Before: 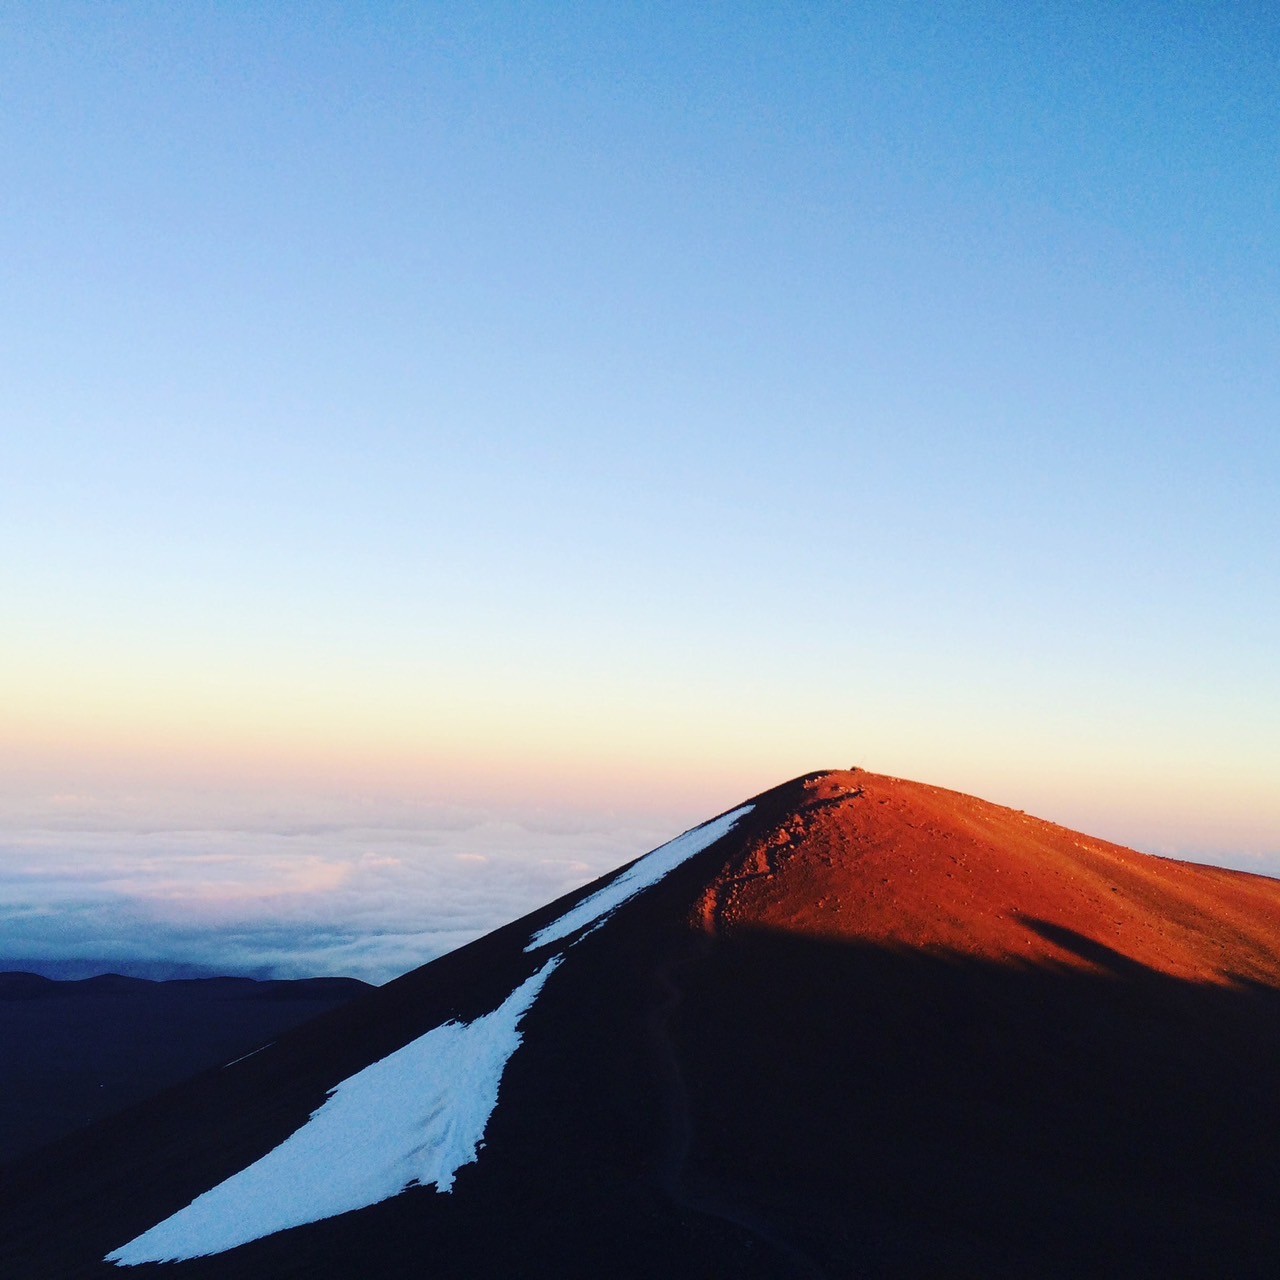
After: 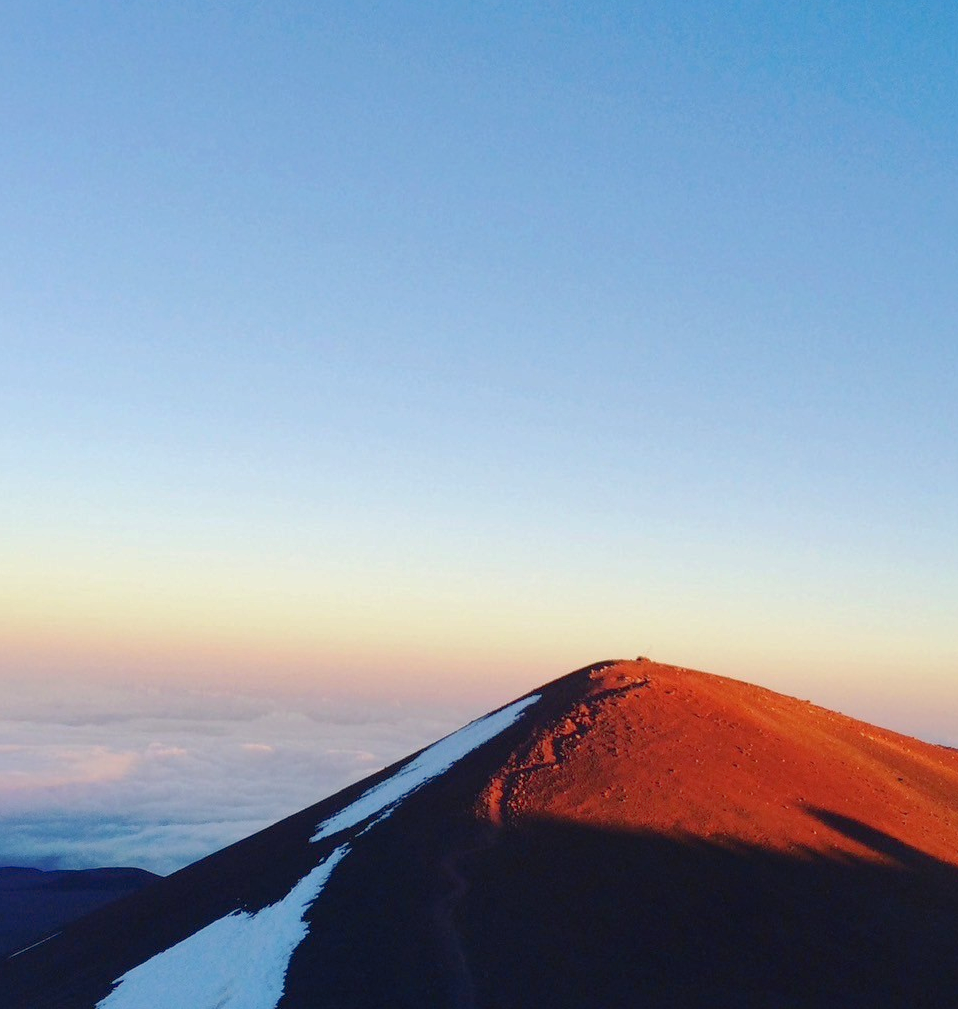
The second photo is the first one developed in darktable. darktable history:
shadows and highlights: on, module defaults
crop: left 16.768%, top 8.653%, right 8.362%, bottom 12.485%
